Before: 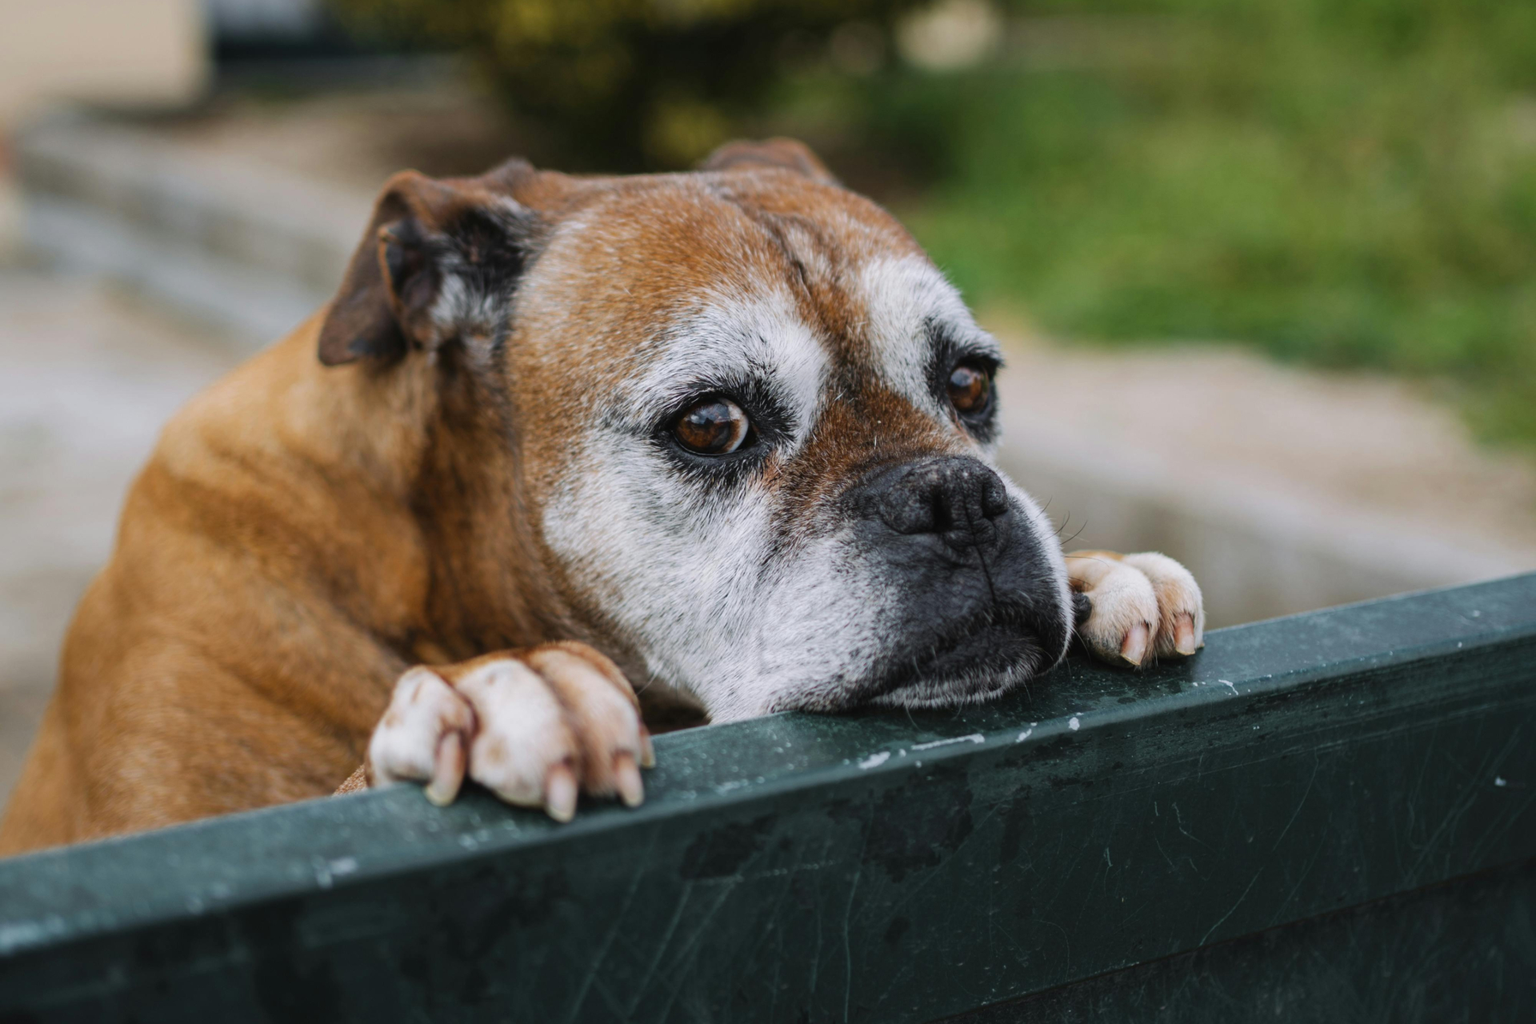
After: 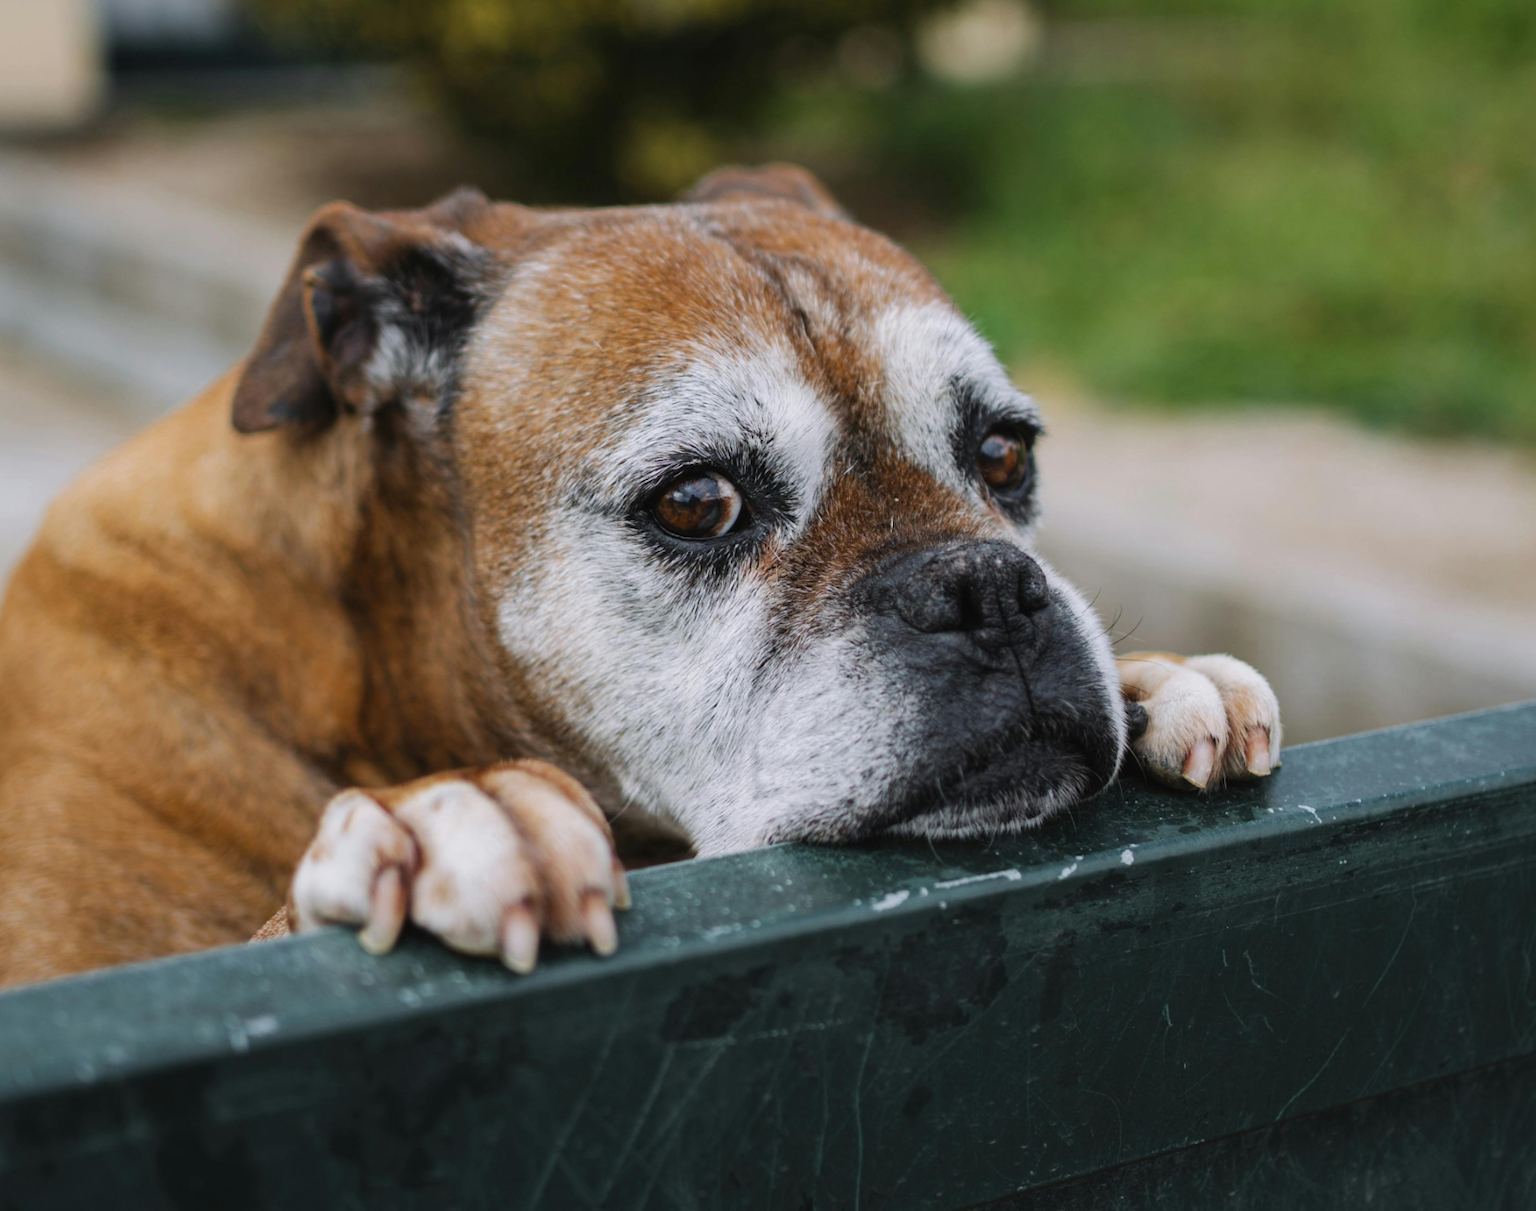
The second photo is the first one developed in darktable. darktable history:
crop: left 8.019%, right 7.532%
